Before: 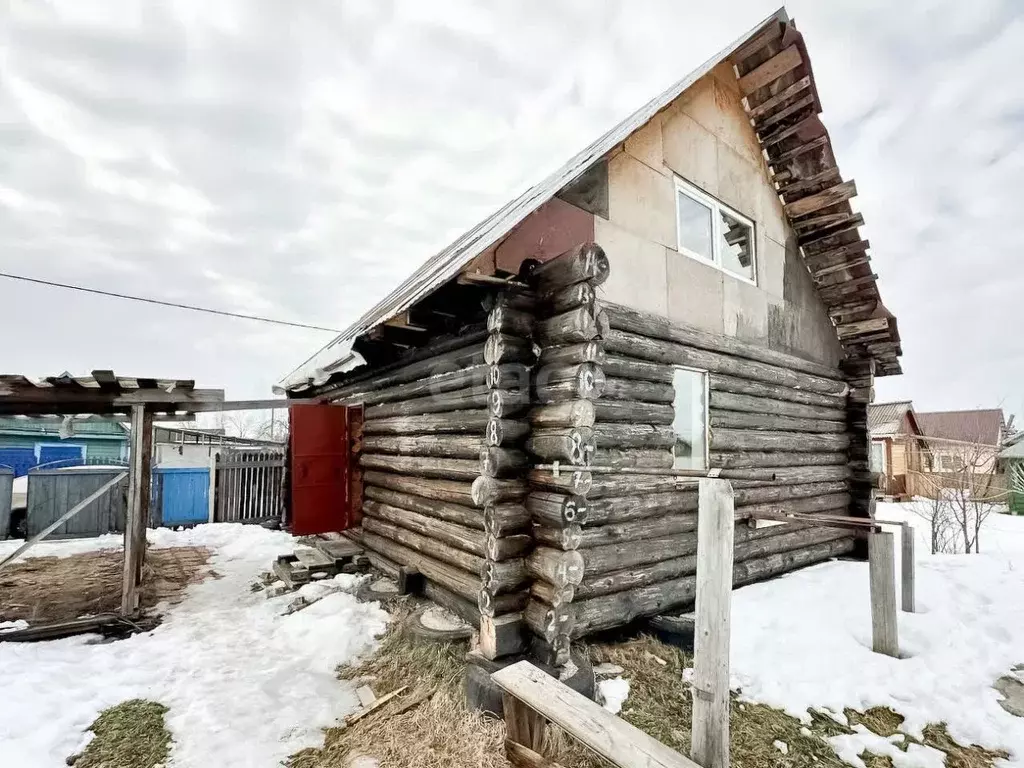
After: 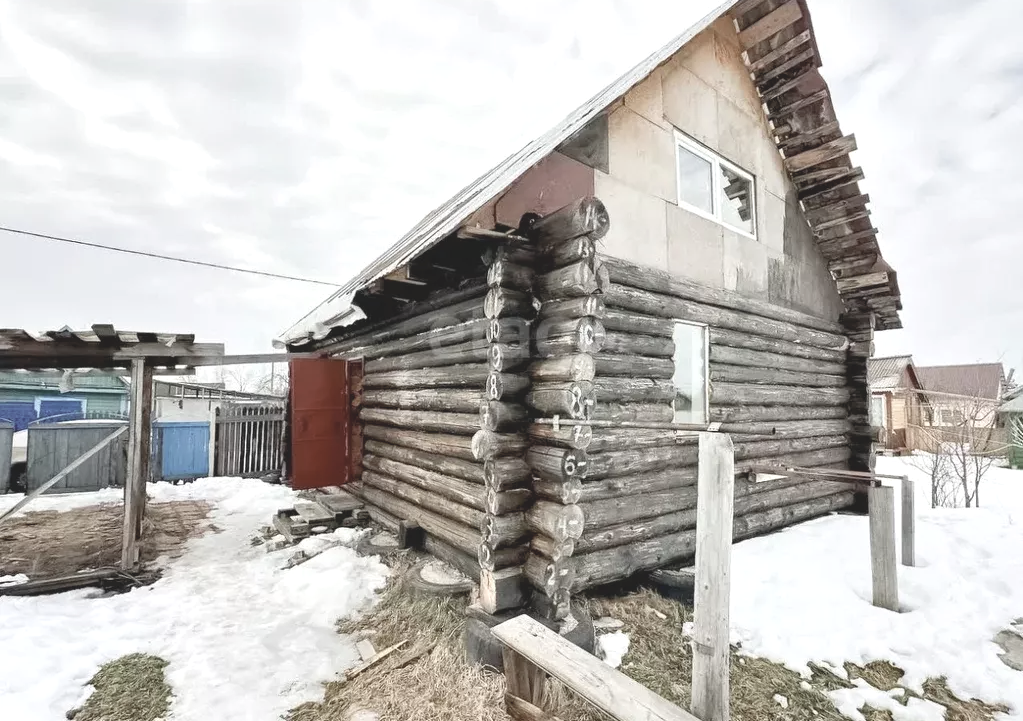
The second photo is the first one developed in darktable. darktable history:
exposure: black level correction 0, exposure 0.703 EV, compensate highlight preservation false
contrast brightness saturation: contrast -0.243, saturation -0.433
crop and rotate: top 6.063%
tone equalizer: edges refinement/feathering 500, mask exposure compensation -1.57 EV, preserve details guided filter
